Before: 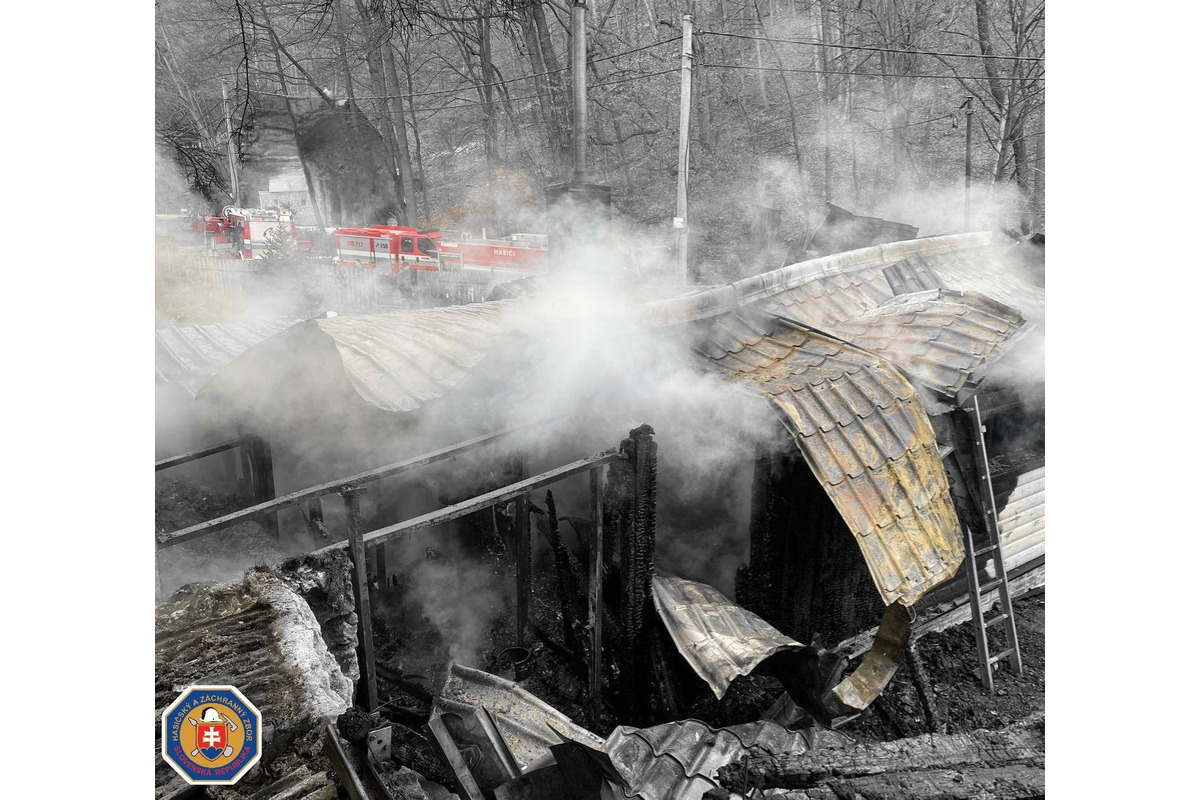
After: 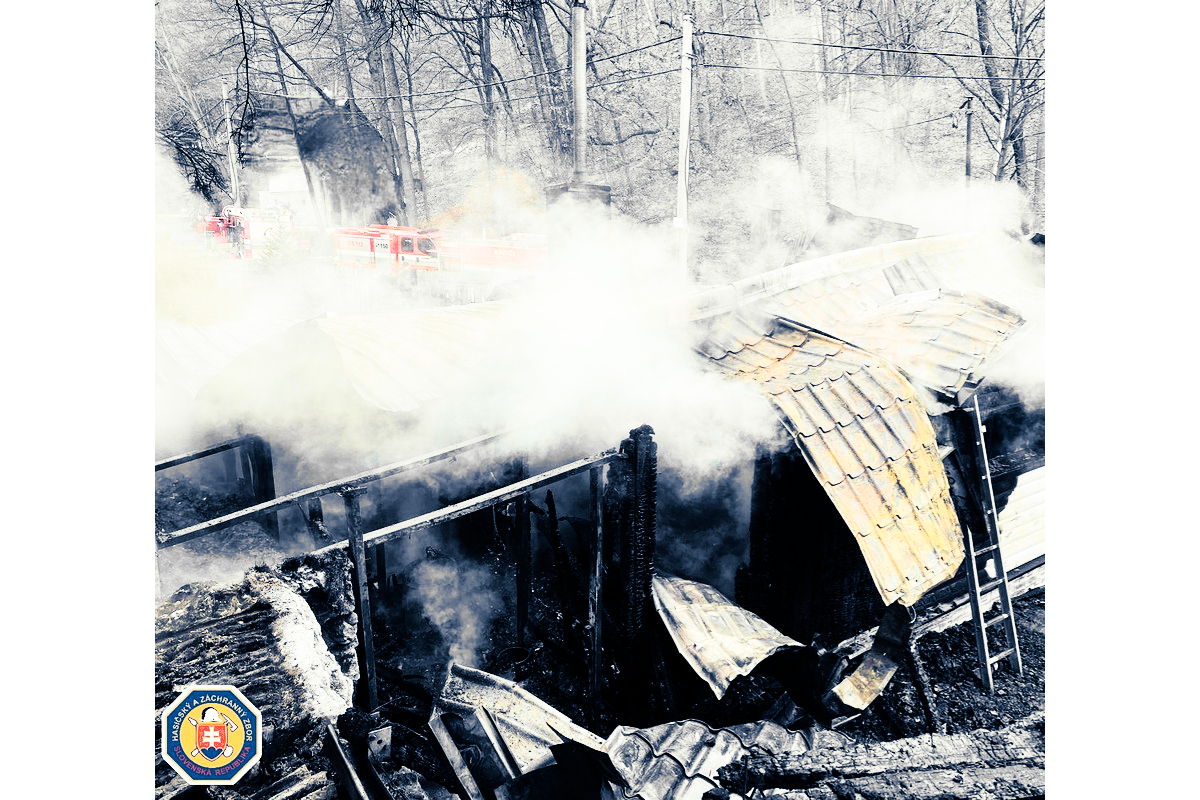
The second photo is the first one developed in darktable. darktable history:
rgb curve: curves: ch0 [(0, 0) (0.21, 0.15) (0.24, 0.21) (0.5, 0.75) (0.75, 0.96) (0.89, 0.99) (1, 1)]; ch1 [(0, 0.02) (0.21, 0.13) (0.25, 0.2) (0.5, 0.67) (0.75, 0.9) (0.89, 0.97) (1, 1)]; ch2 [(0, 0.02) (0.21, 0.13) (0.25, 0.2) (0.5, 0.67) (0.75, 0.9) (0.89, 0.97) (1, 1)], compensate middle gray true
split-toning: shadows › hue 226.8°, shadows › saturation 0.84
